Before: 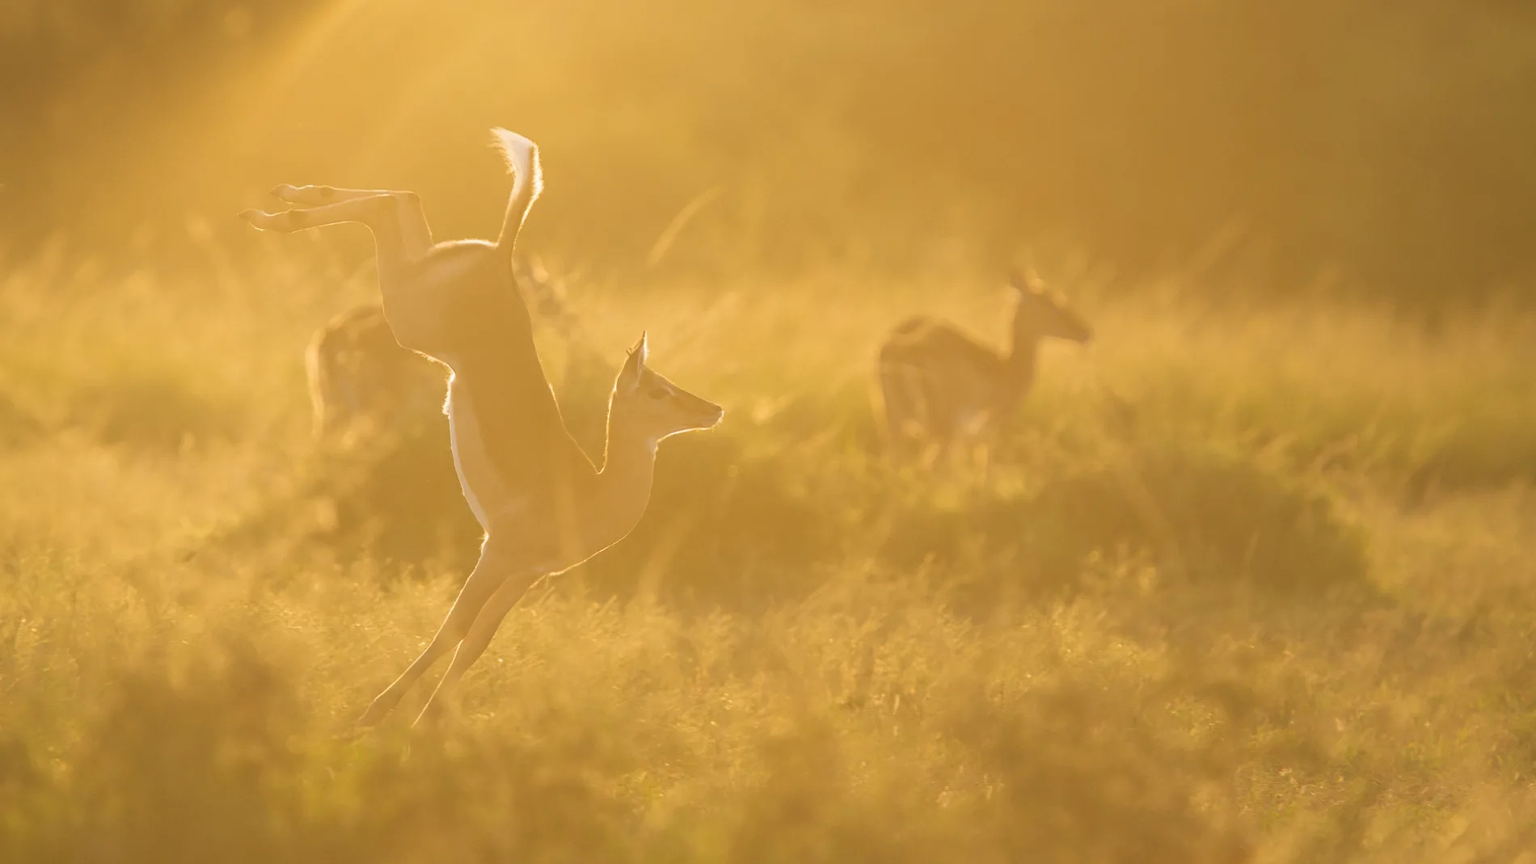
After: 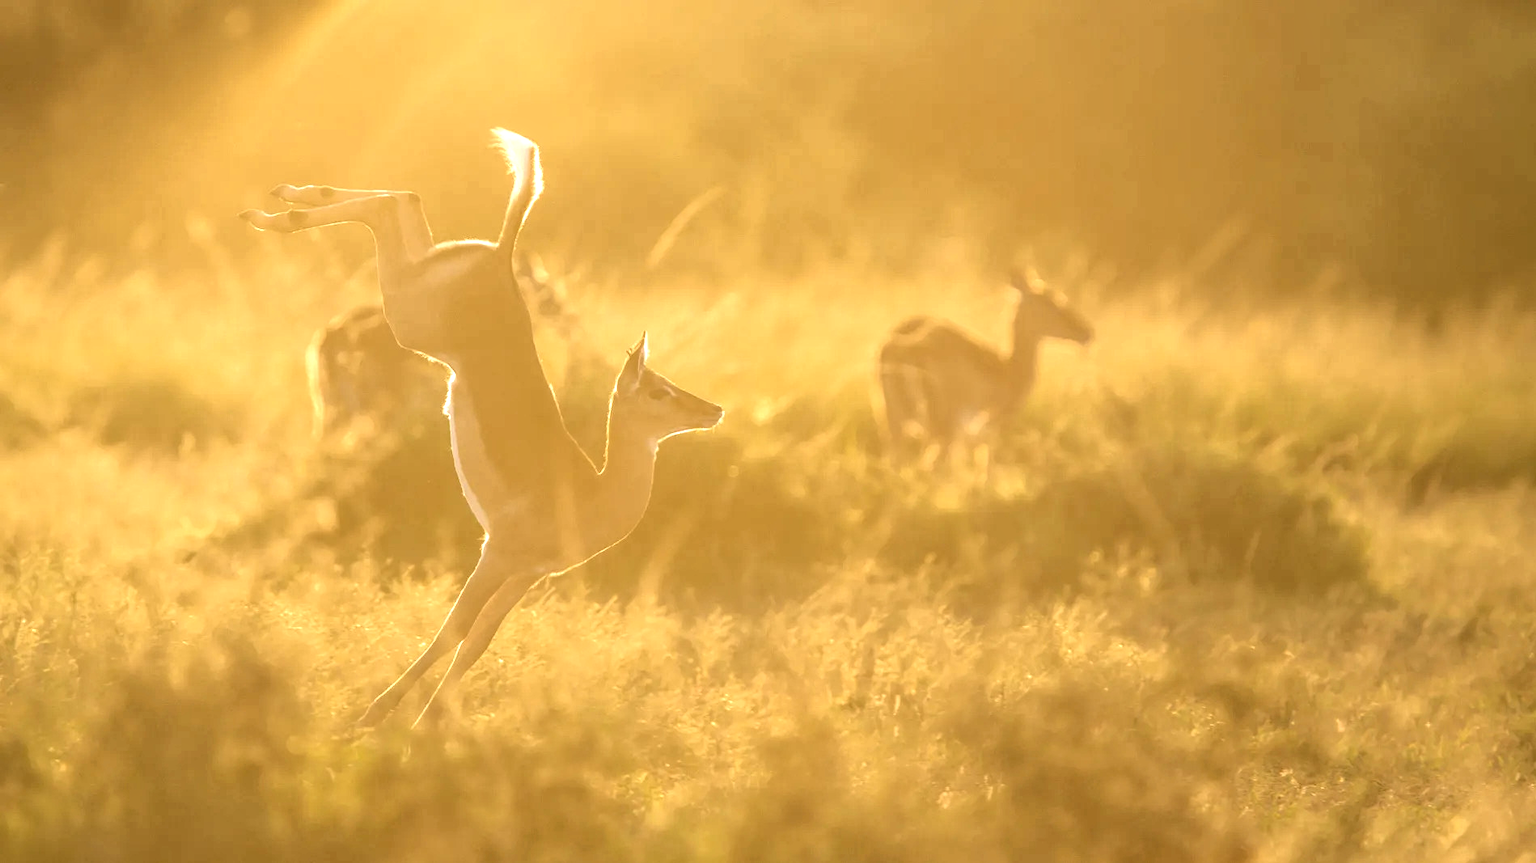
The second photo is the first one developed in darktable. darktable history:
local contrast: highlights 0%, shadows 0%, detail 200%, midtone range 0.25
exposure: exposure 0.376 EV, compensate highlight preservation false
